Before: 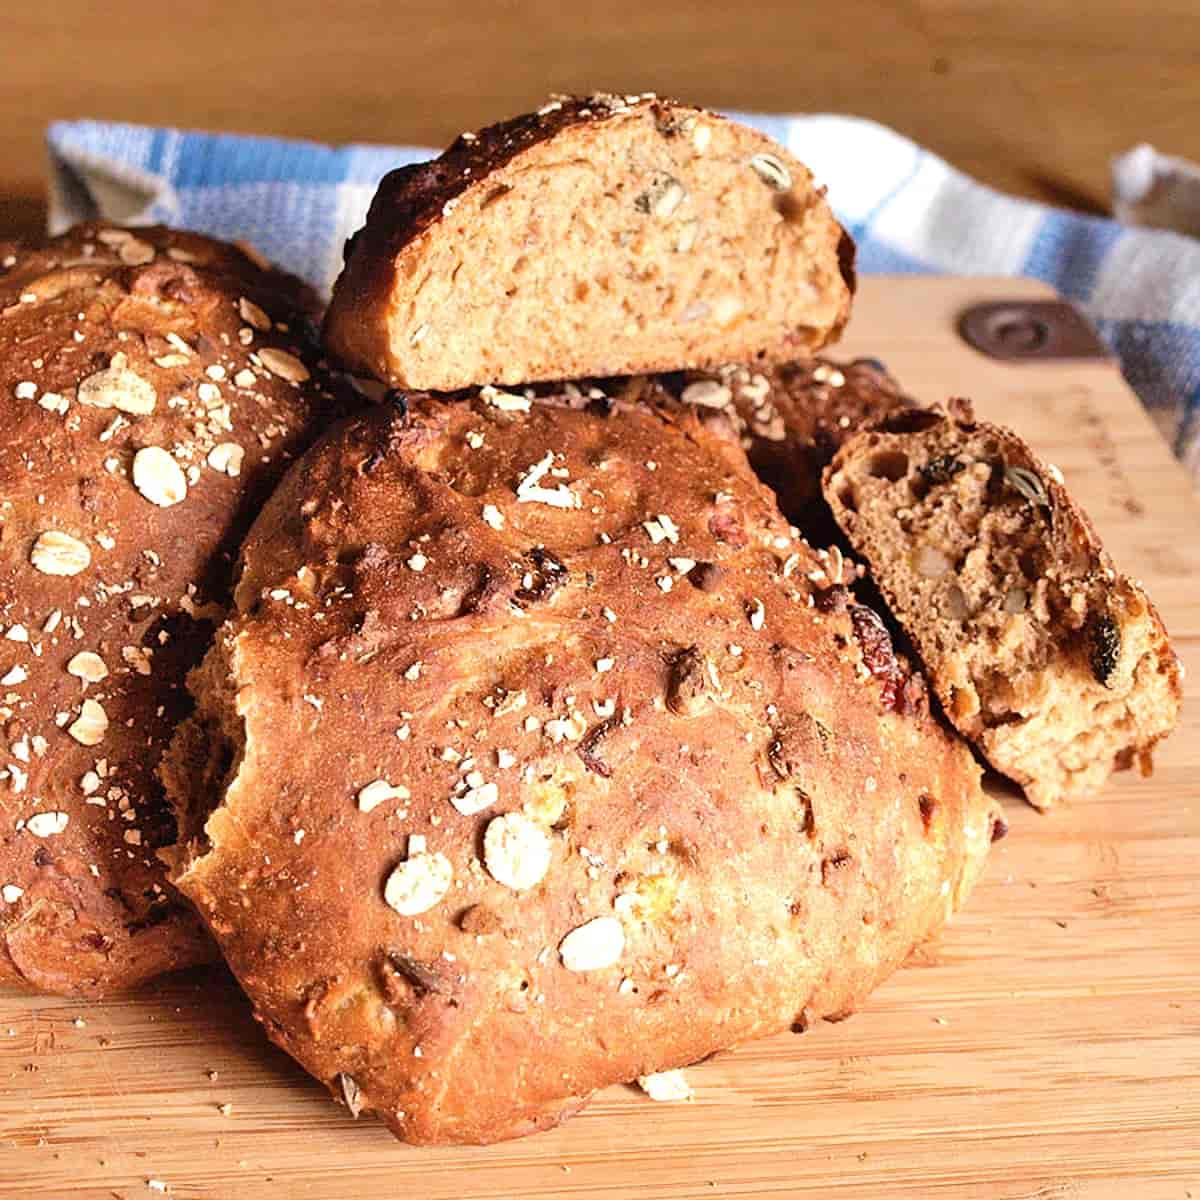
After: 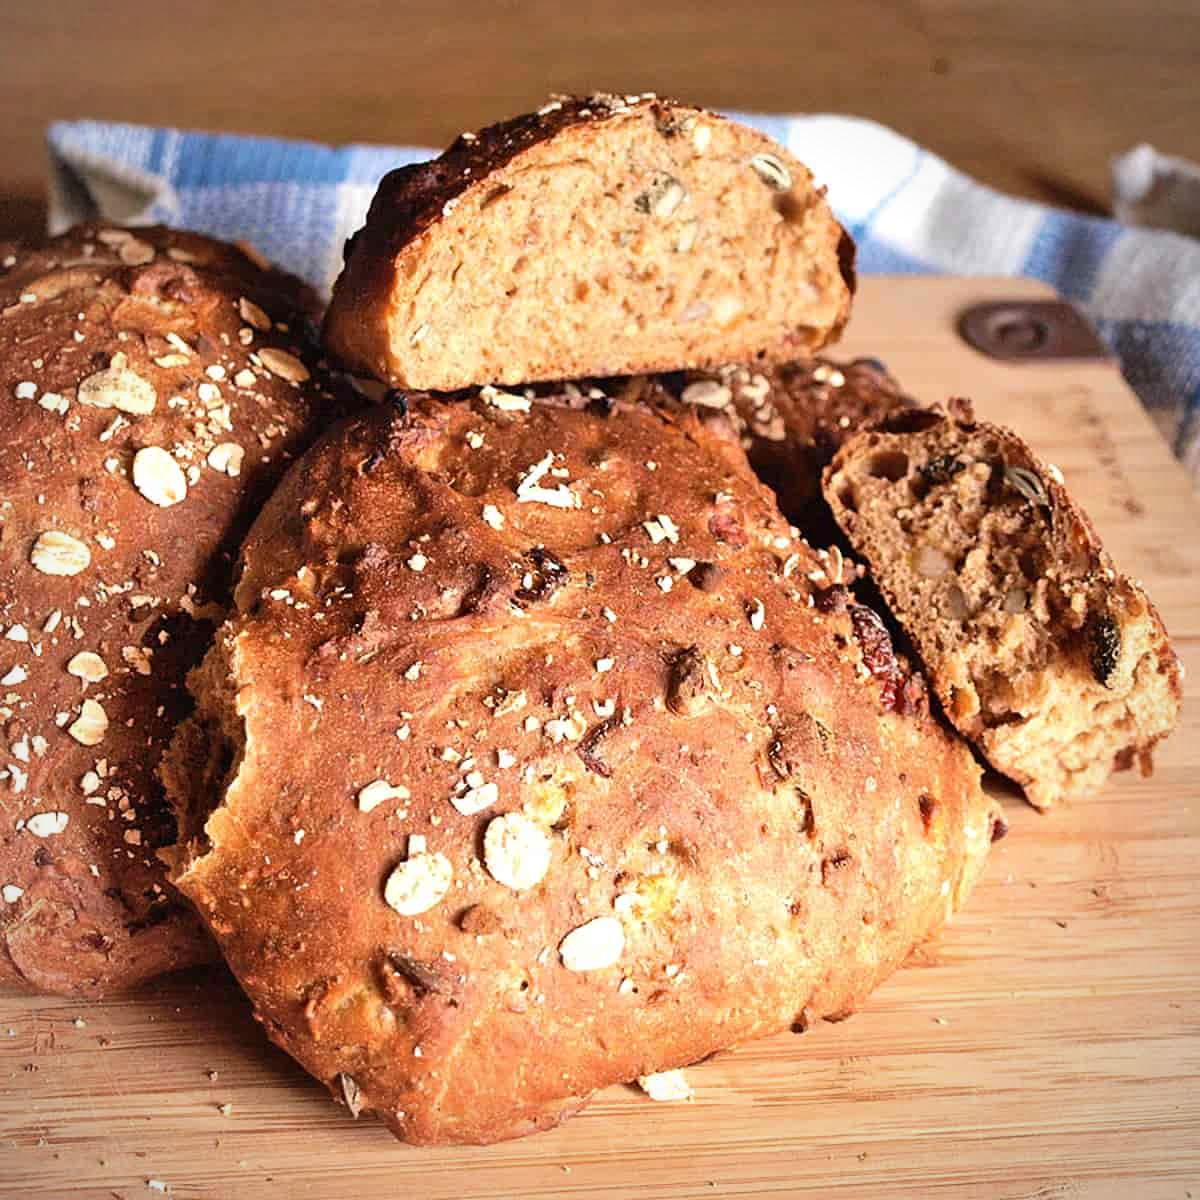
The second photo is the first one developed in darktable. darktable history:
vignetting: fall-off radius 83.07%
base curve: curves: ch0 [(0, 0) (0.303, 0.277) (1, 1)], preserve colors none
